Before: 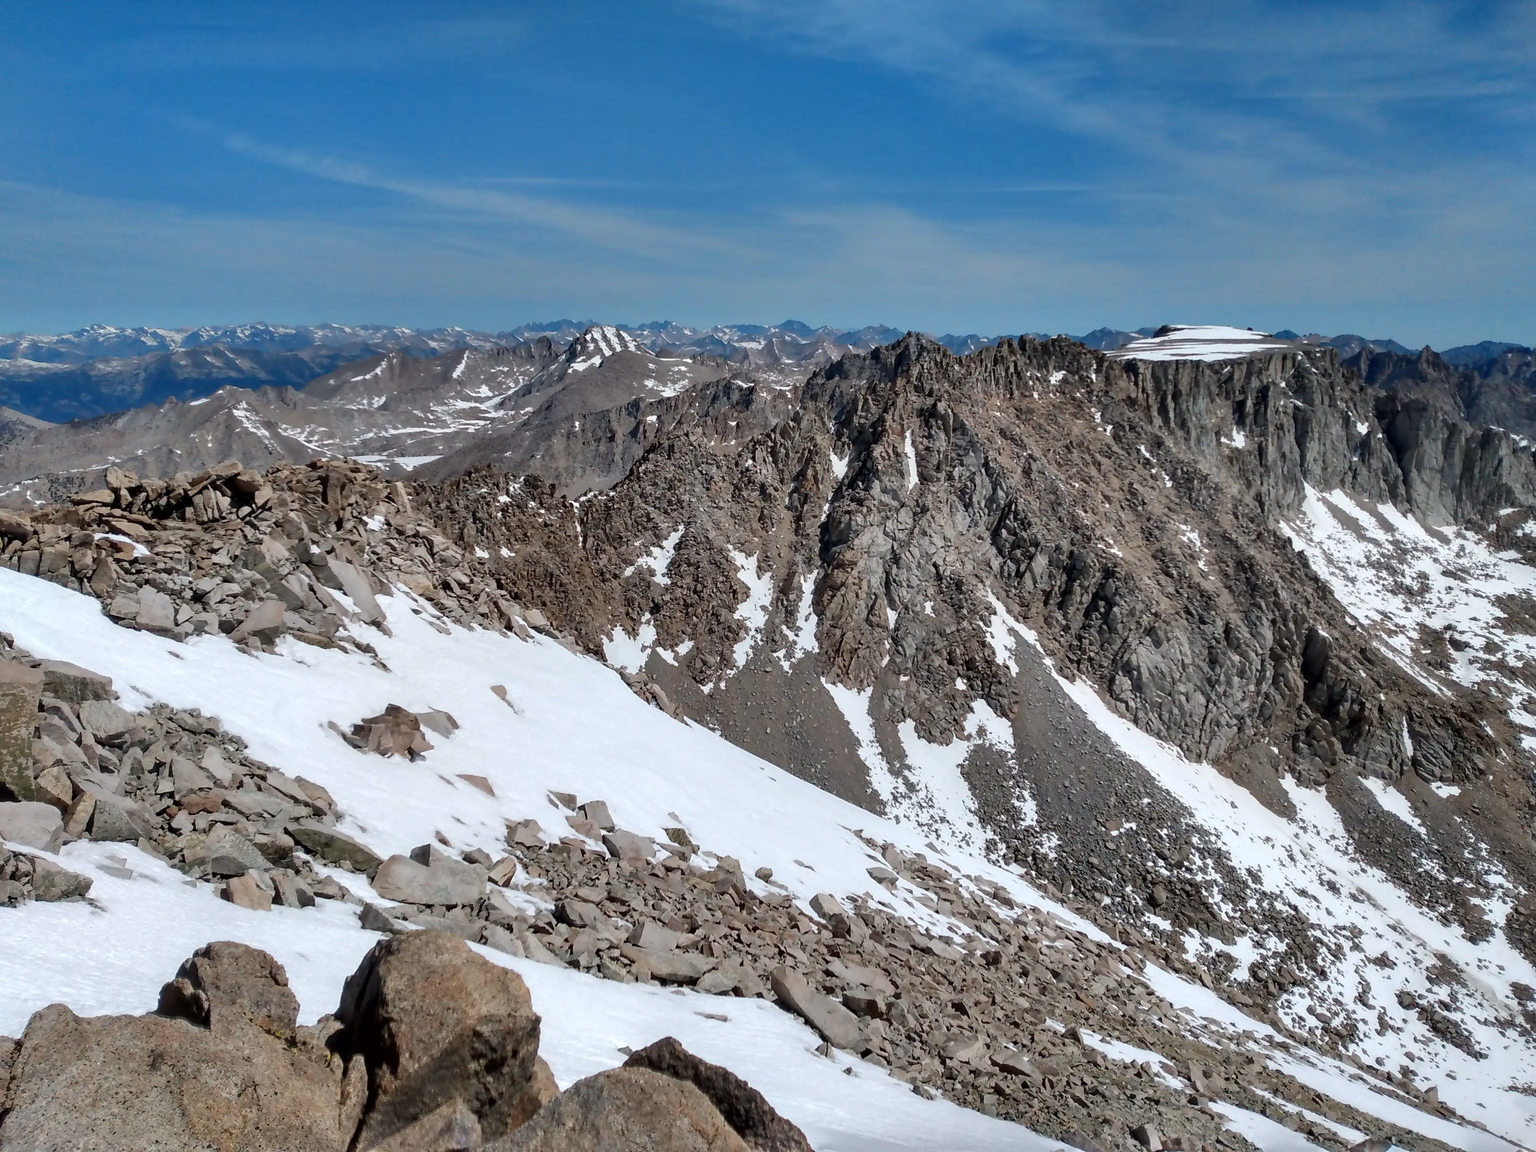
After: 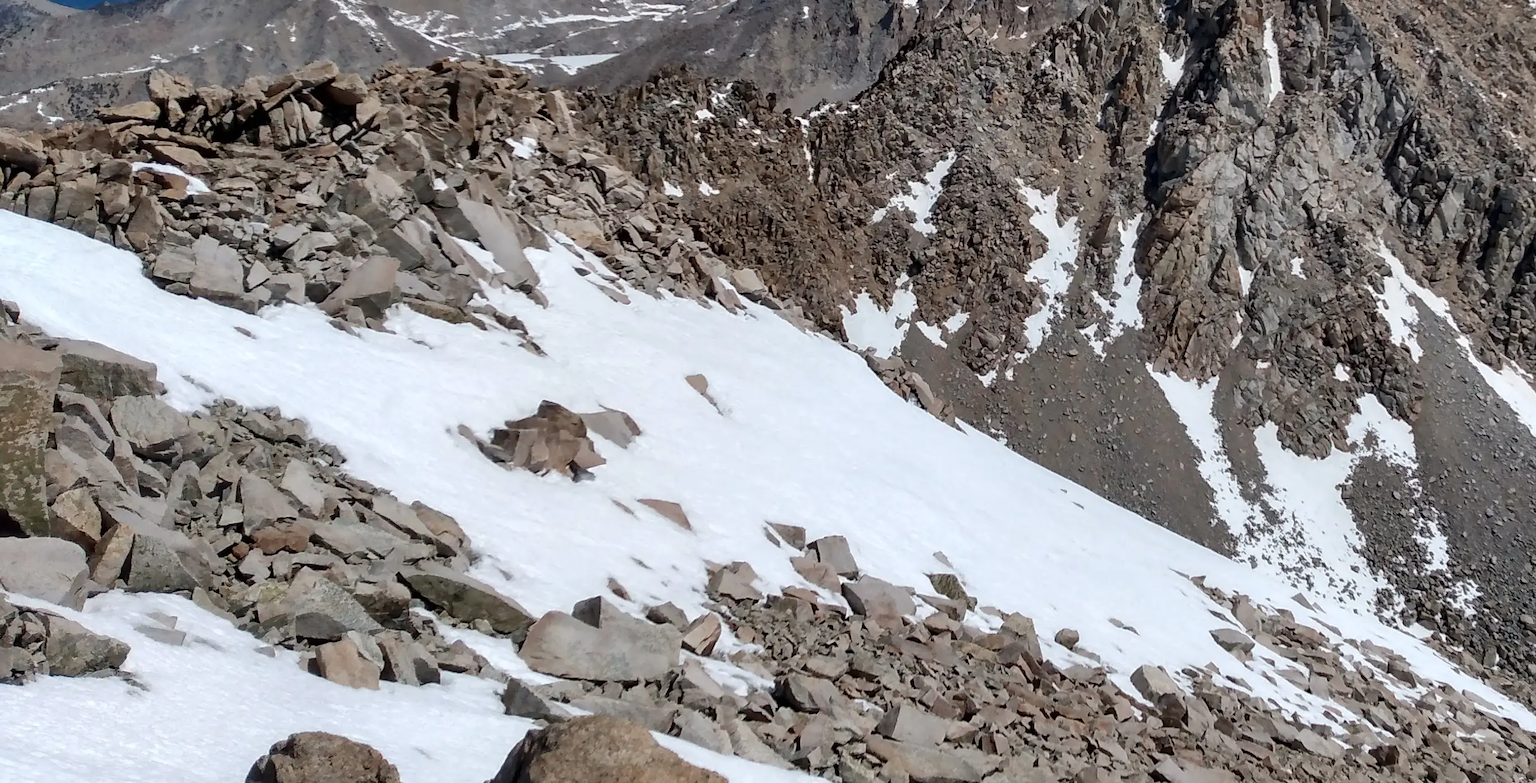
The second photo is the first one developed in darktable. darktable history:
tone equalizer: edges refinement/feathering 500, mask exposure compensation -1.57 EV, preserve details no
crop: top 36.216%, right 28.376%, bottom 15.085%
